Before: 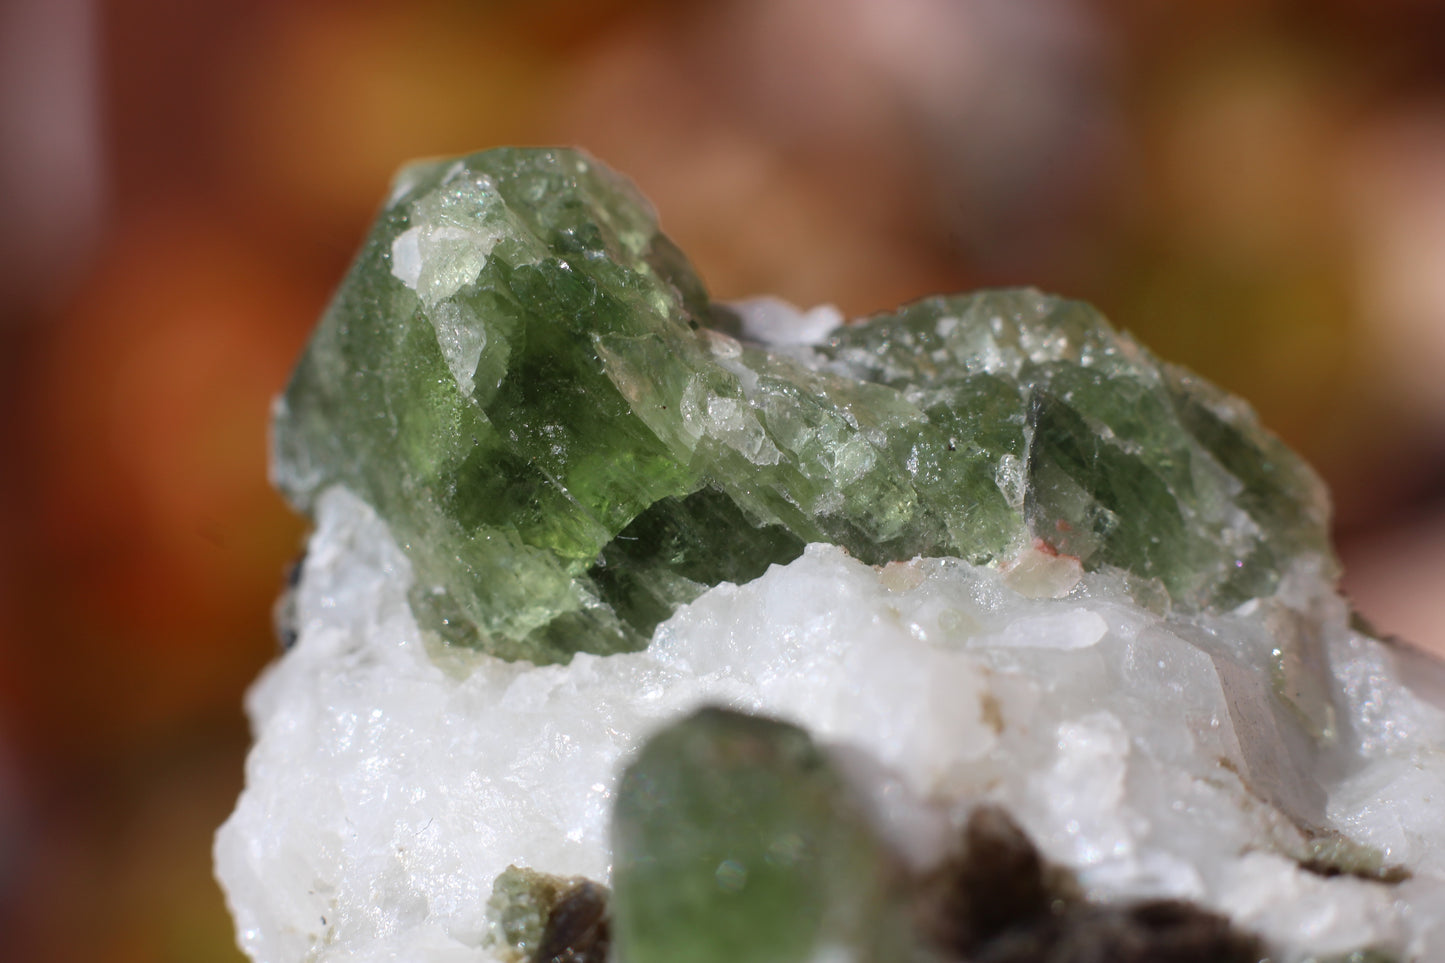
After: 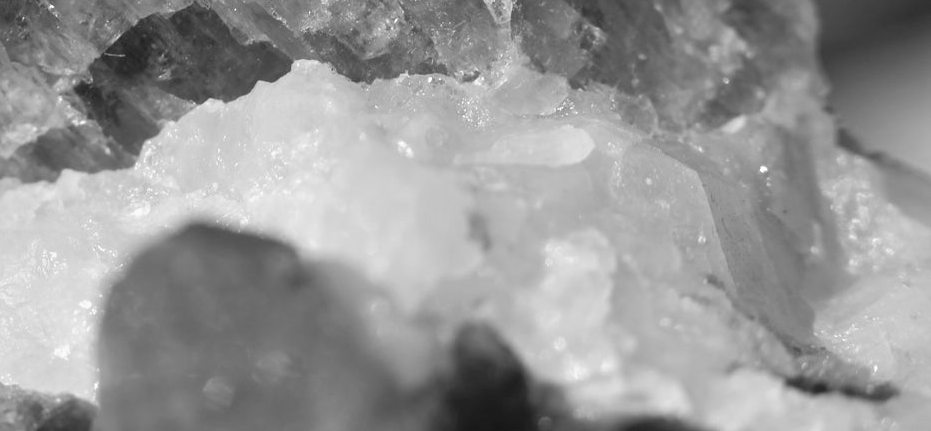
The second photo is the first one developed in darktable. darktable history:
crop and rotate: left 35.509%, top 50.238%, bottom 4.934%
monochrome: a -6.99, b 35.61, size 1.4
tone equalizer: -8 EV 1 EV, -7 EV 1 EV, -6 EV 1 EV, -5 EV 1 EV, -4 EV 1 EV, -3 EV 0.75 EV, -2 EV 0.5 EV, -1 EV 0.25 EV
